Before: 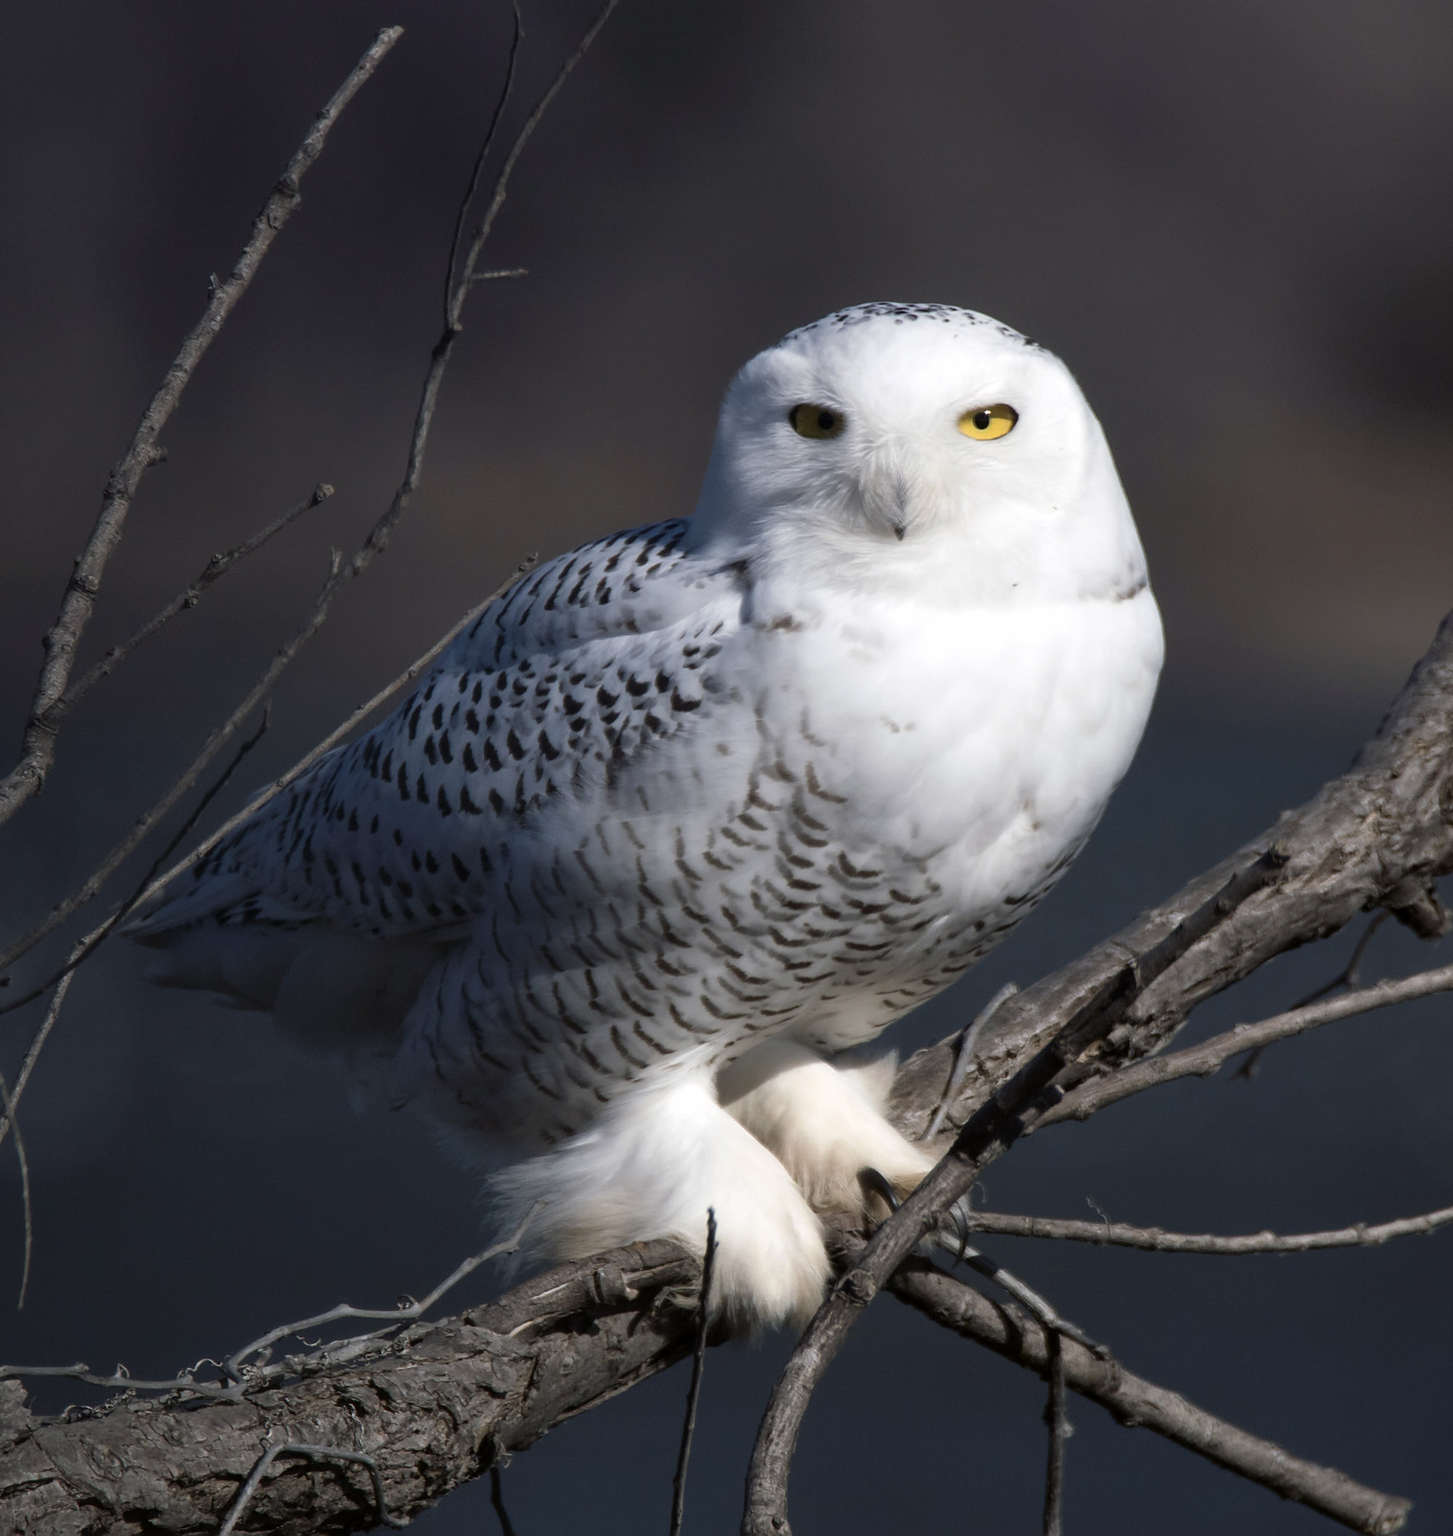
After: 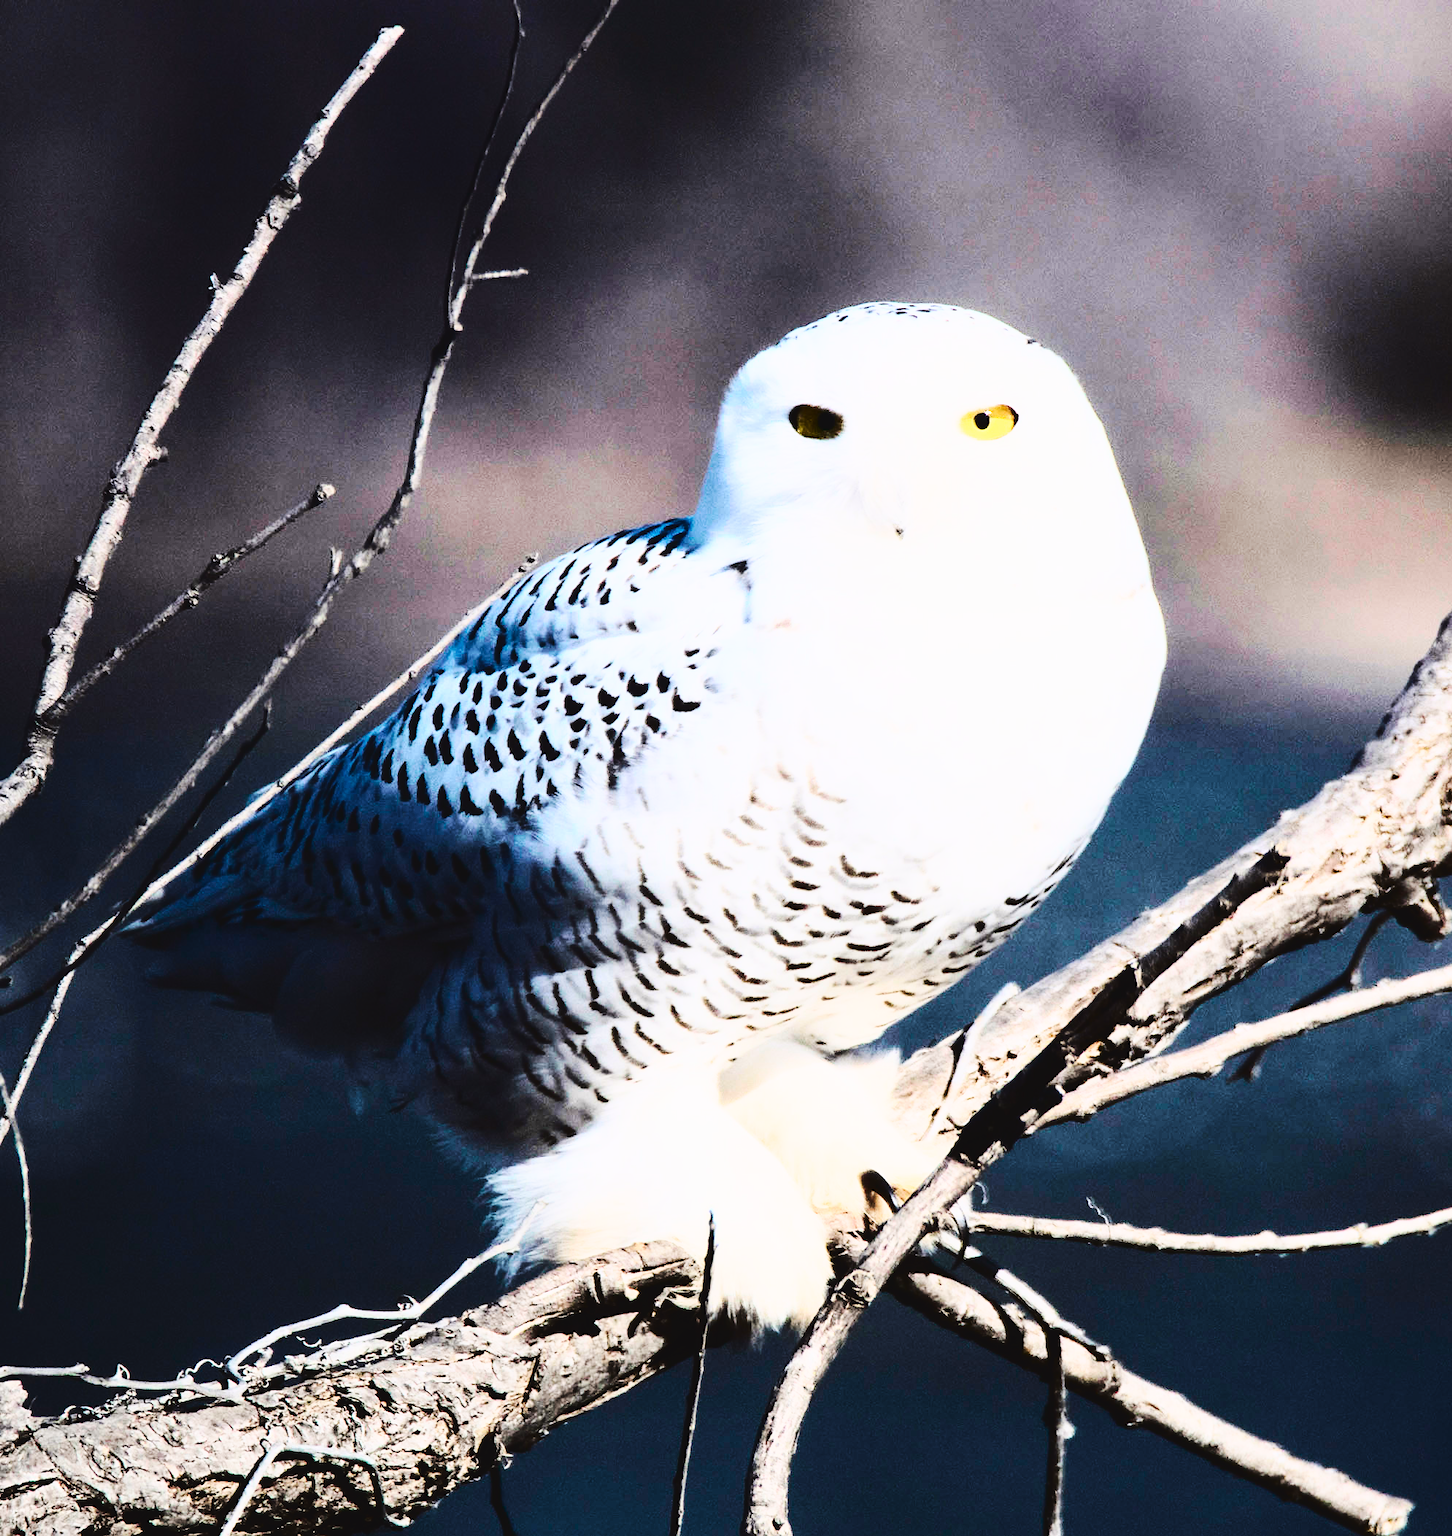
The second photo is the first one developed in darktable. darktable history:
exposure: compensate exposure bias true, compensate highlight preservation false
rgb curve: curves: ch0 [(0, 0) (0.21, 0.15) (0.24, 0.21) (0.5, 0.75) (0.75, 0.96) (0.89, 0.99) (1, 1)]; ch1 [(0, 0.02) (0.21, 0.13) (0.25, 0.2) (0.5, 0.67) (0.75, 0.9) (0.89, 0.97) (1, 1)]; ch2 [(0, 0.02) (0.21, 0.13) (0.25, 0.2) (0.5, 0.67) (0.75, 0.9) (0.89, 0.97) (1, 1)], compensate middle gray true
contrast brightness saturation: contrast 0.23, brightness 0.1, saturation 0.29
tone curve: curves: ch0 [(0, 0.023) (0.132, 0.075) (0.241, 0.178) (0.487, 0.491) (0.782, 0.8) (1, 0.989)]; ch1 [(0, 0) (0.396, 0.369) (0.467, 0.454) (0.498, 0.5) (0.518, 0.517) (0.57, 0.586) (0.619, 0.663) (0.692, 0.744) (1, 1)]; ch2 [(0, 0) (0.427, 0.416) (0.483, 0.481) (0.503, 0.503) (0.526, 0.527) (0.563, 0.573) (0.632, 0.667) (0.705, 0.737) (0.985, 0.966)], color space Lab, independent channels
base curve: curves: ch0 [(0, 0.007) (0.028, 0.063) (0.121, 0.311) (0.46, 0.743) (0.859, 0.957) (1, 1)], preserve colors none
